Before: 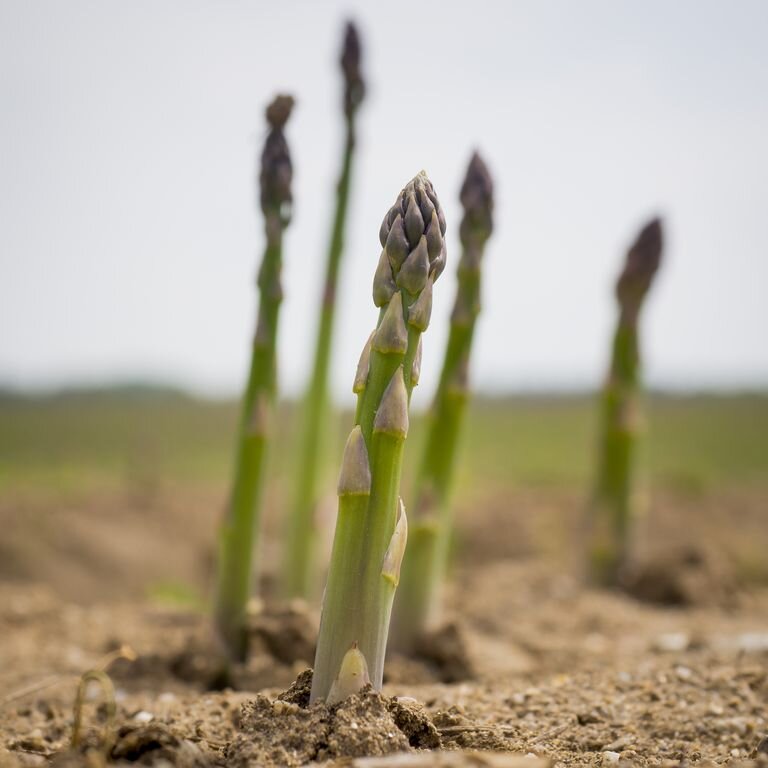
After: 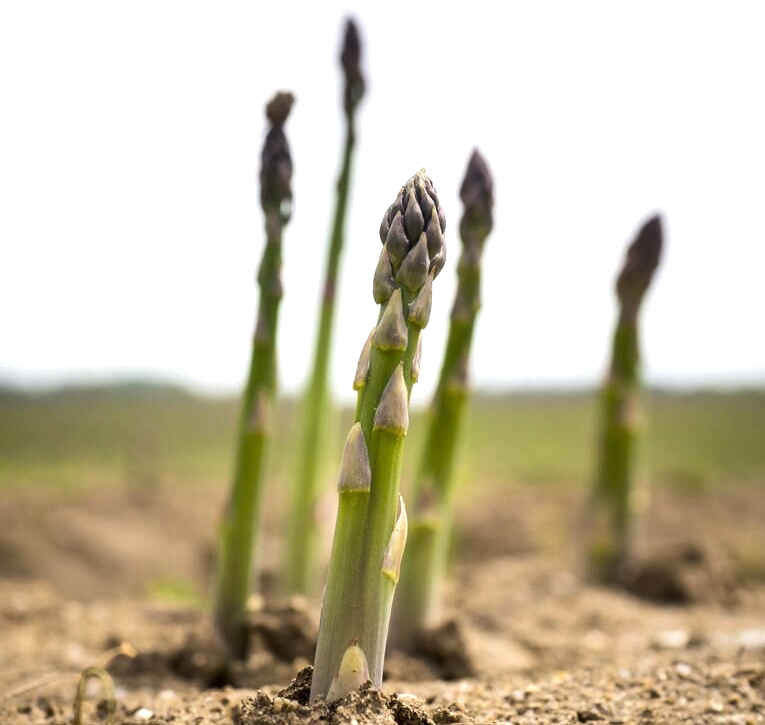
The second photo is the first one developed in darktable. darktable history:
tone equalizer: -8 EV -0.75 EV, -7 EV -0.7 EV, -6 EV -0.6 EV, -5 EV -0.4 EV, -3 EV 0.4 EV, -2 EV 0.6 EV, -1 EV 0.7 EV, +0 EV 0.75 EV, edges refinement/feathering 500, mask exposure compensation -1.57 EV, preserve details no
crop: top 0.448%, right 0.264%, bottom 5.045%
